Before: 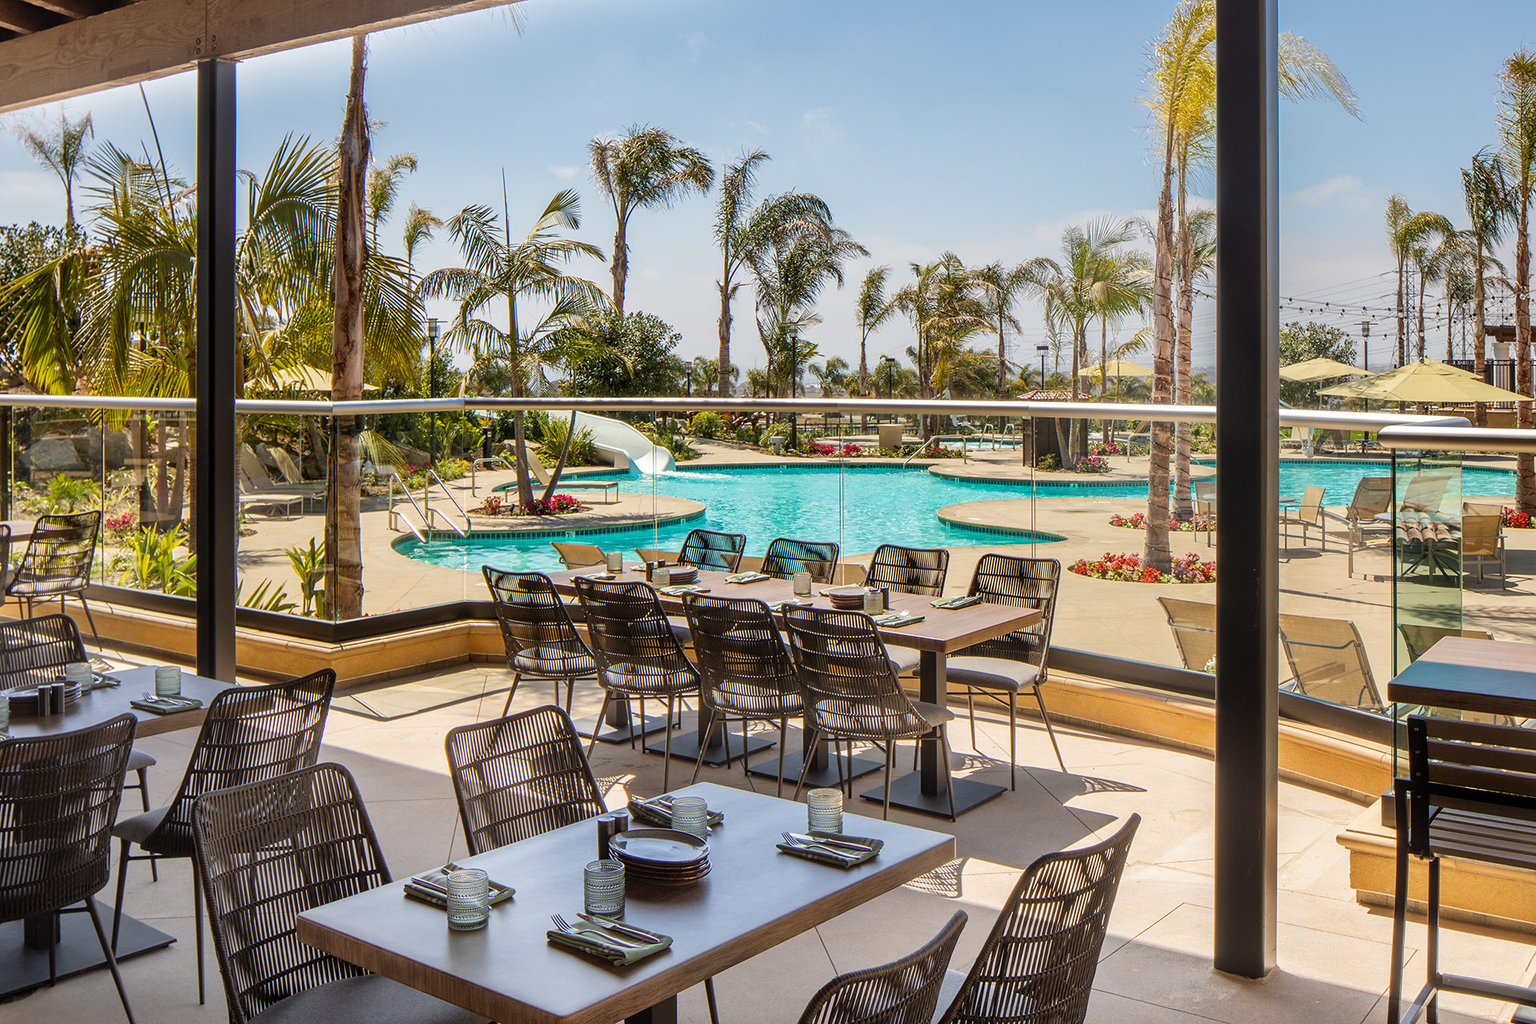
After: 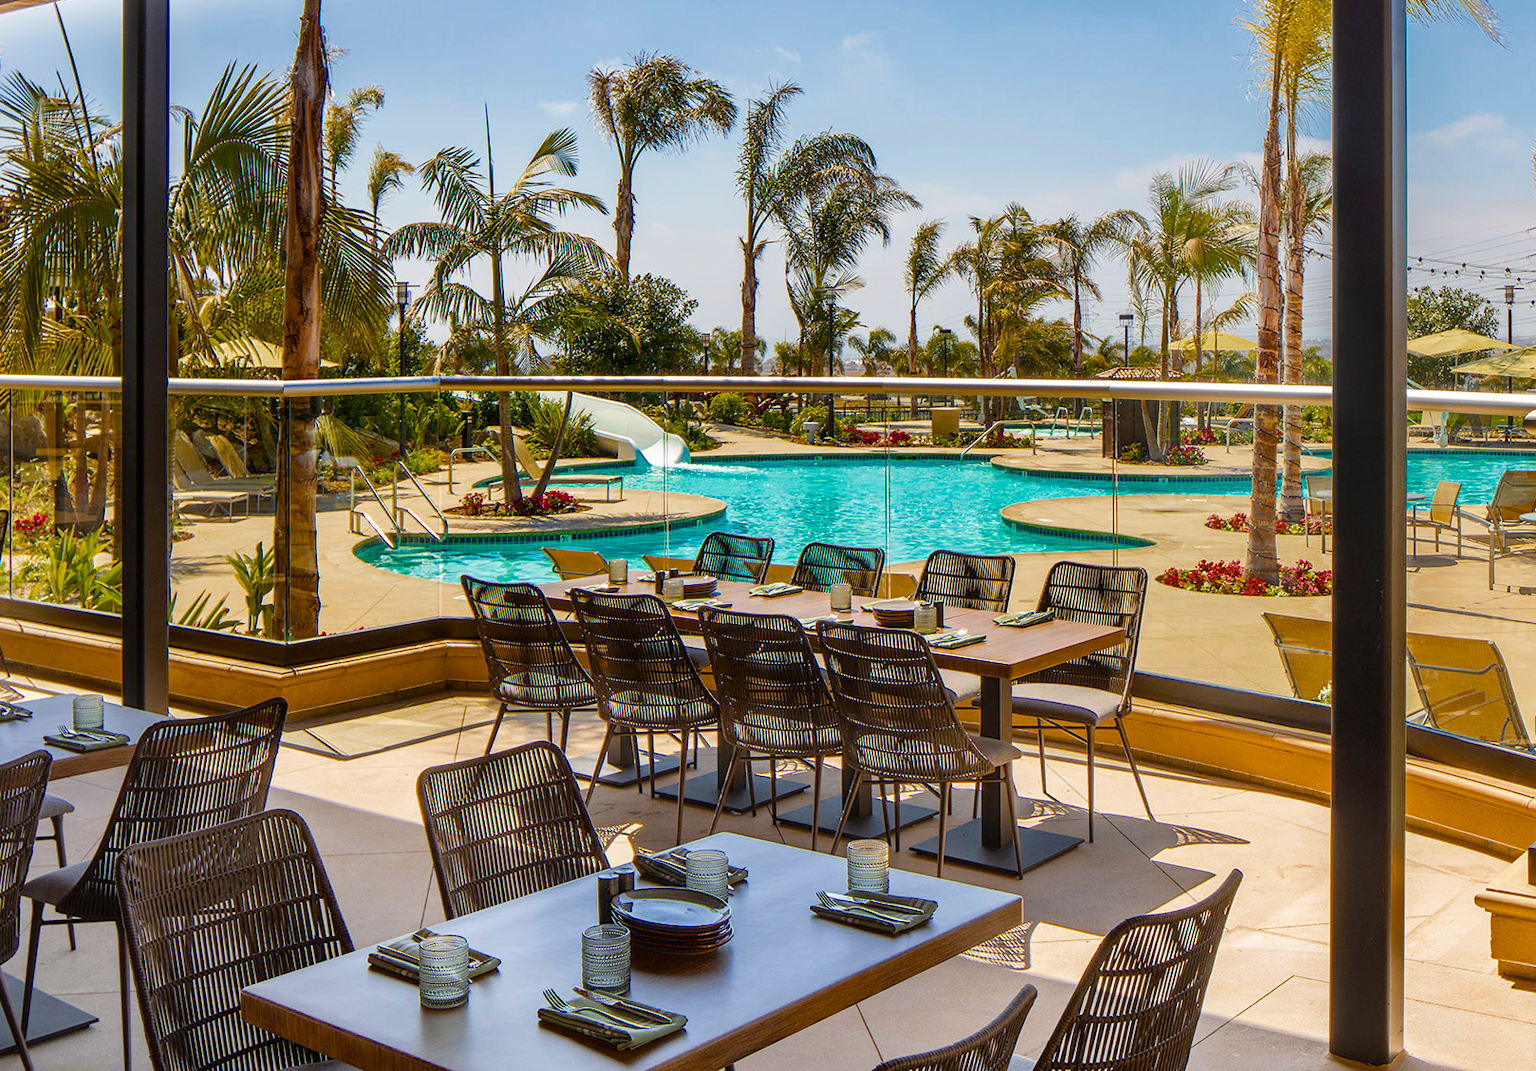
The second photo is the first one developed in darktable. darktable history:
exposure: compensate highlight preservation false
crop: left 6.135%, top 7.938%, right 9.549%, bottom 3.816%
color balance rgb: perceptual saturation grading › global saturation 42.01%, saturation formula JzAzBz (2021)
